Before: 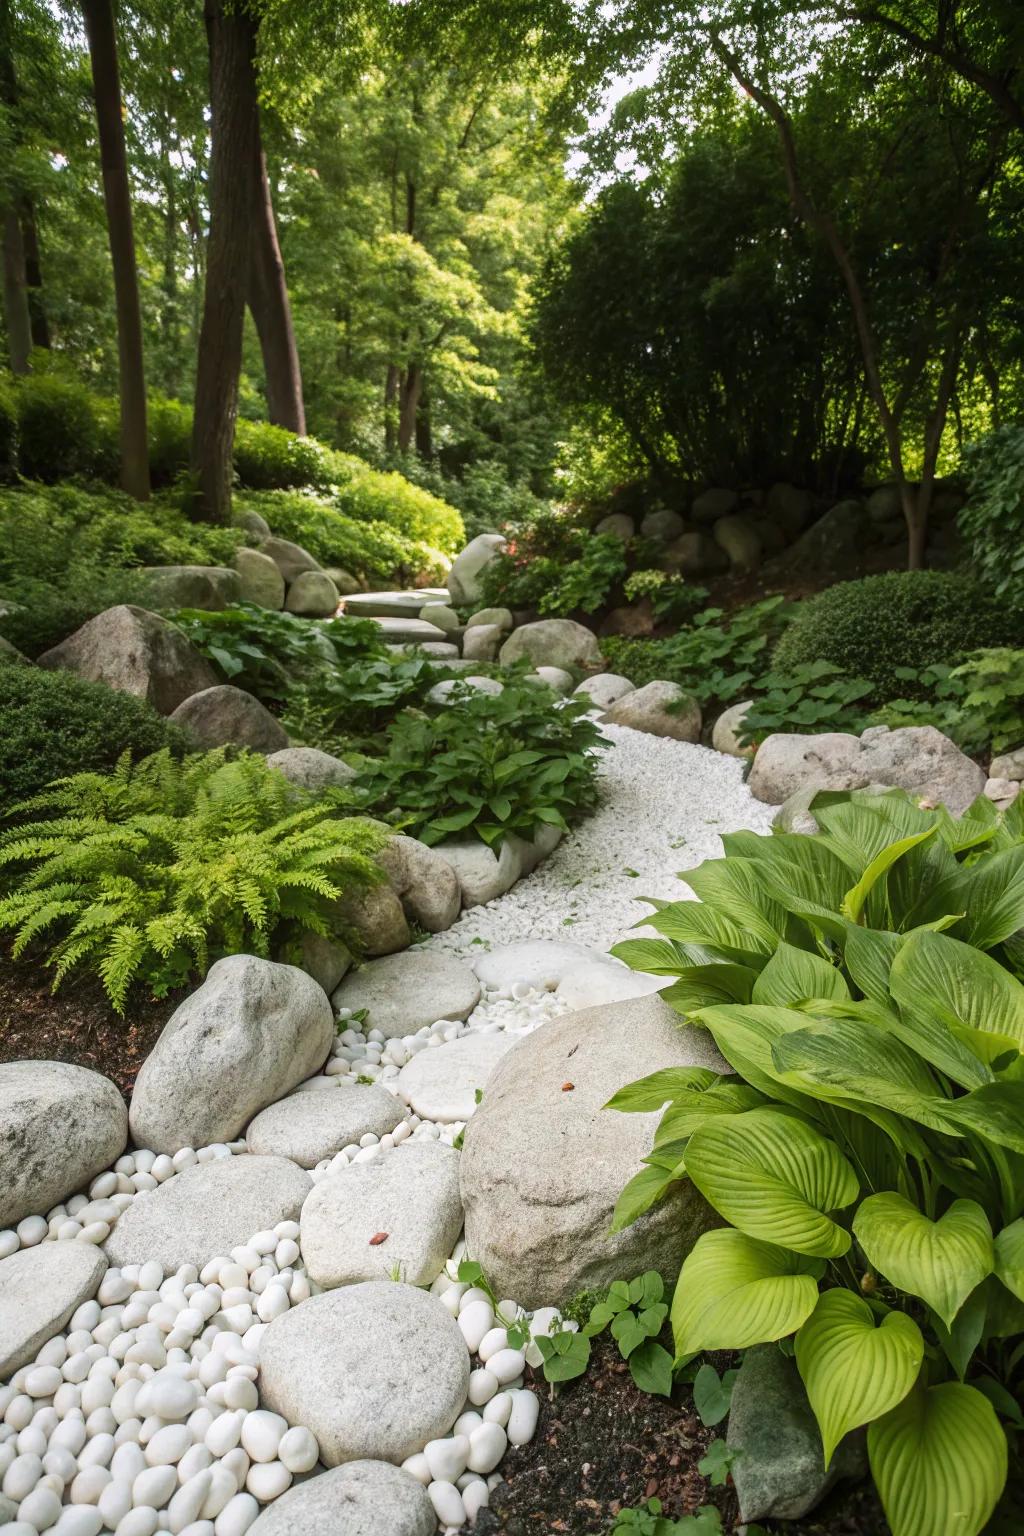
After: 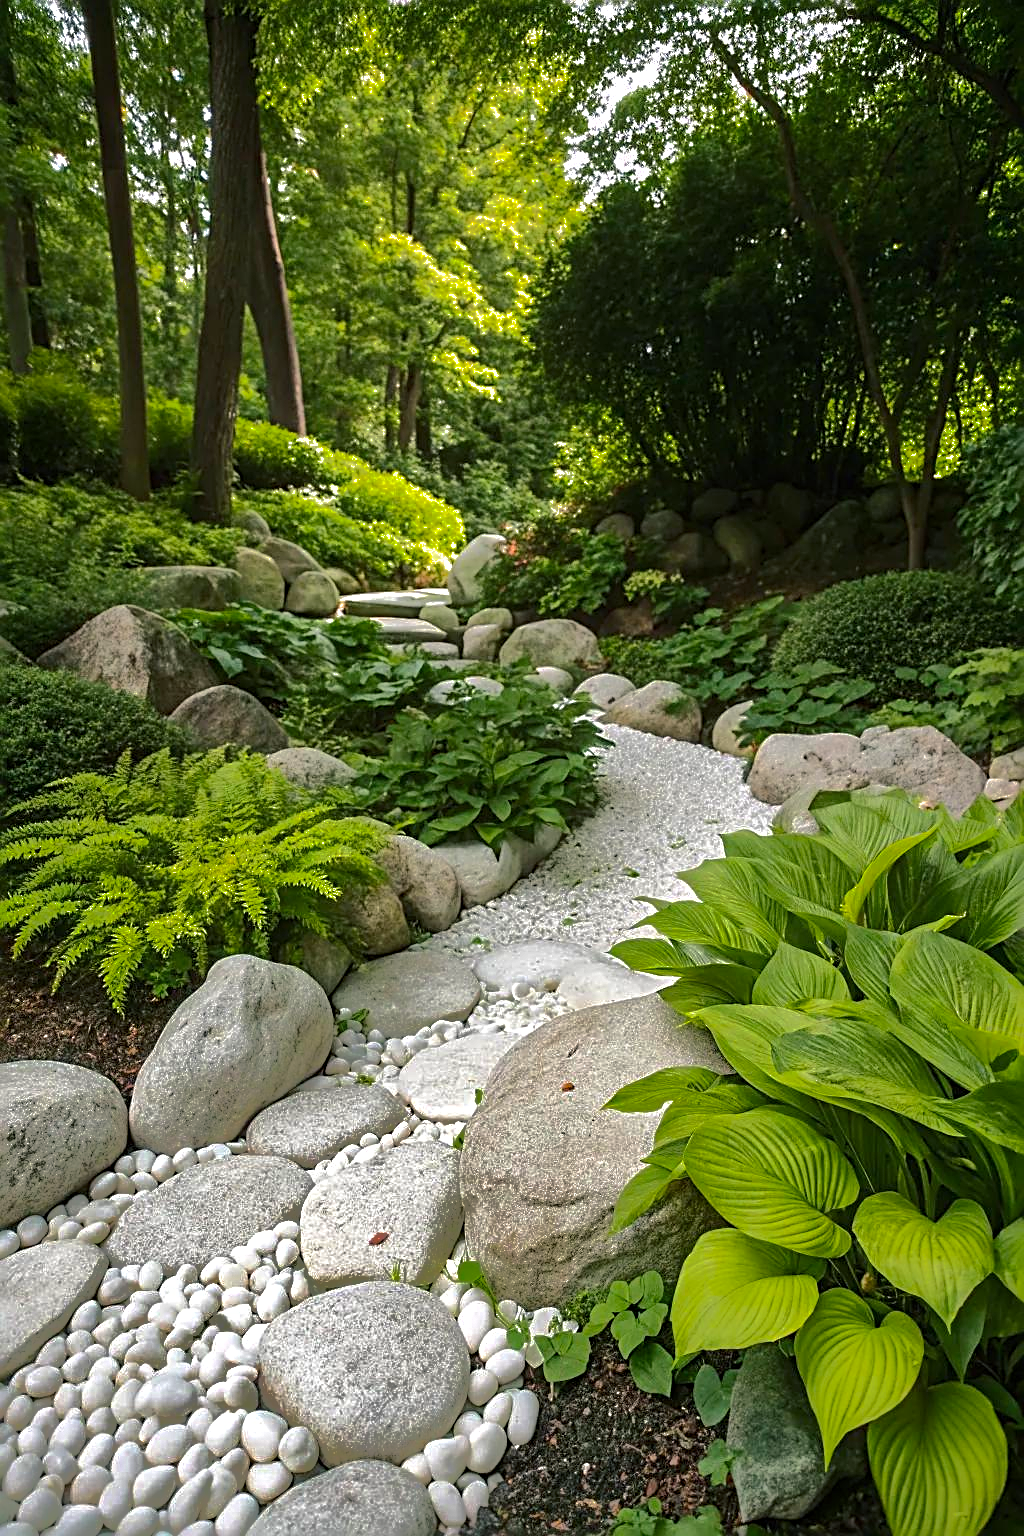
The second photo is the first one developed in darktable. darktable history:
sharpen: radius 2.796, amount 0.723
color balance rgb: shadows lift › chroma 2.041%, shadows lift › hue 216.74°, perceptual saturation grading › global saturation 15.066%
shadows and highlights: shadows -18.52, highlights -73.54
exposure: exposure 0.203 EV, compensate highlight preservation false
